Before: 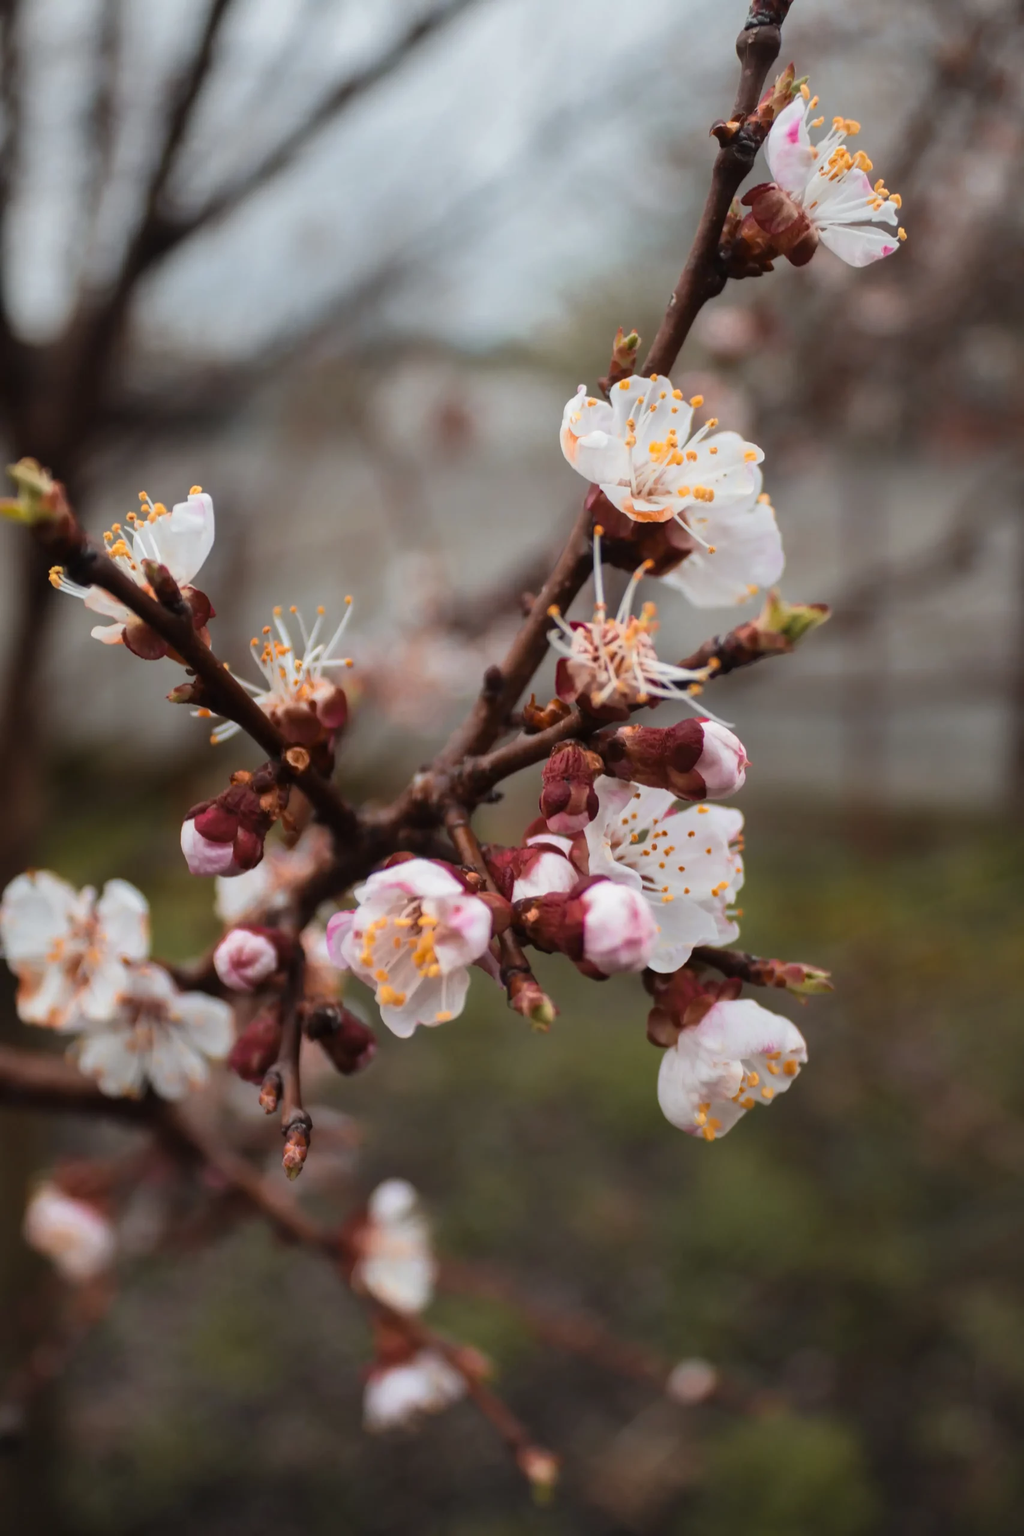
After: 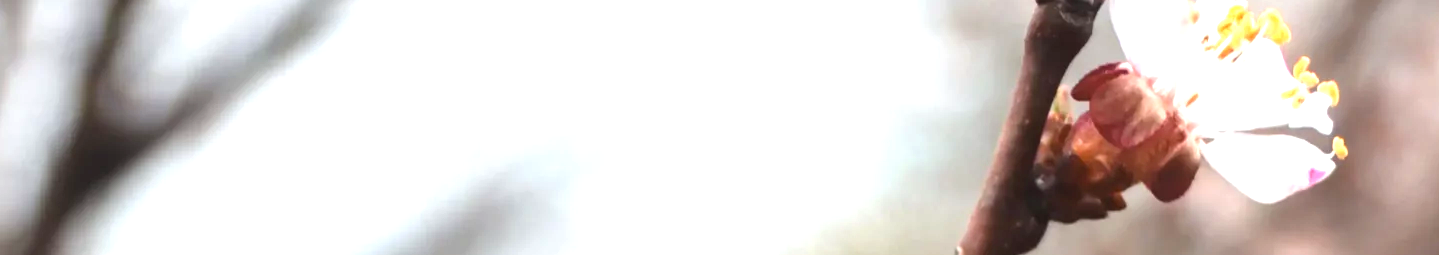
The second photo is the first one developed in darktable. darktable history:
crop and rotate: left 9.644%, top 9.491%, right 6.021%, bottom 80.509%
exposure: black level correction 0, exposure 1.6 EV, compensate exposure bias true, compensate highlight preservation false
